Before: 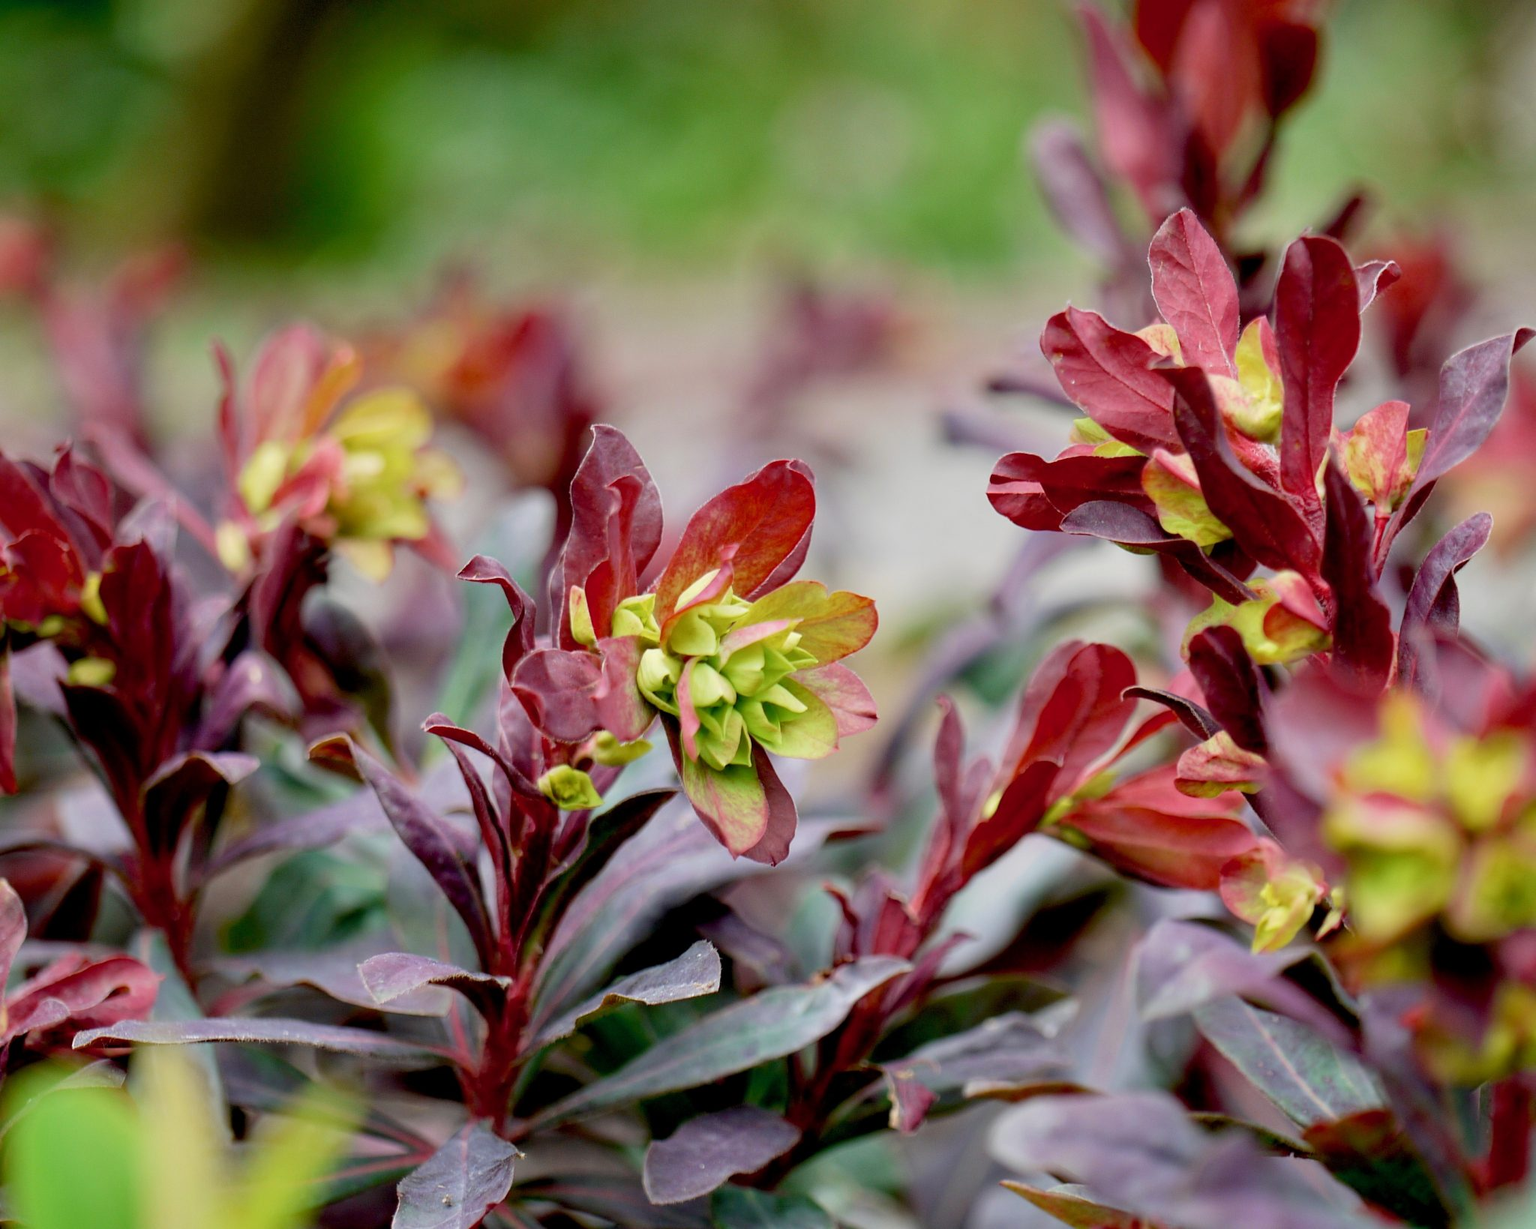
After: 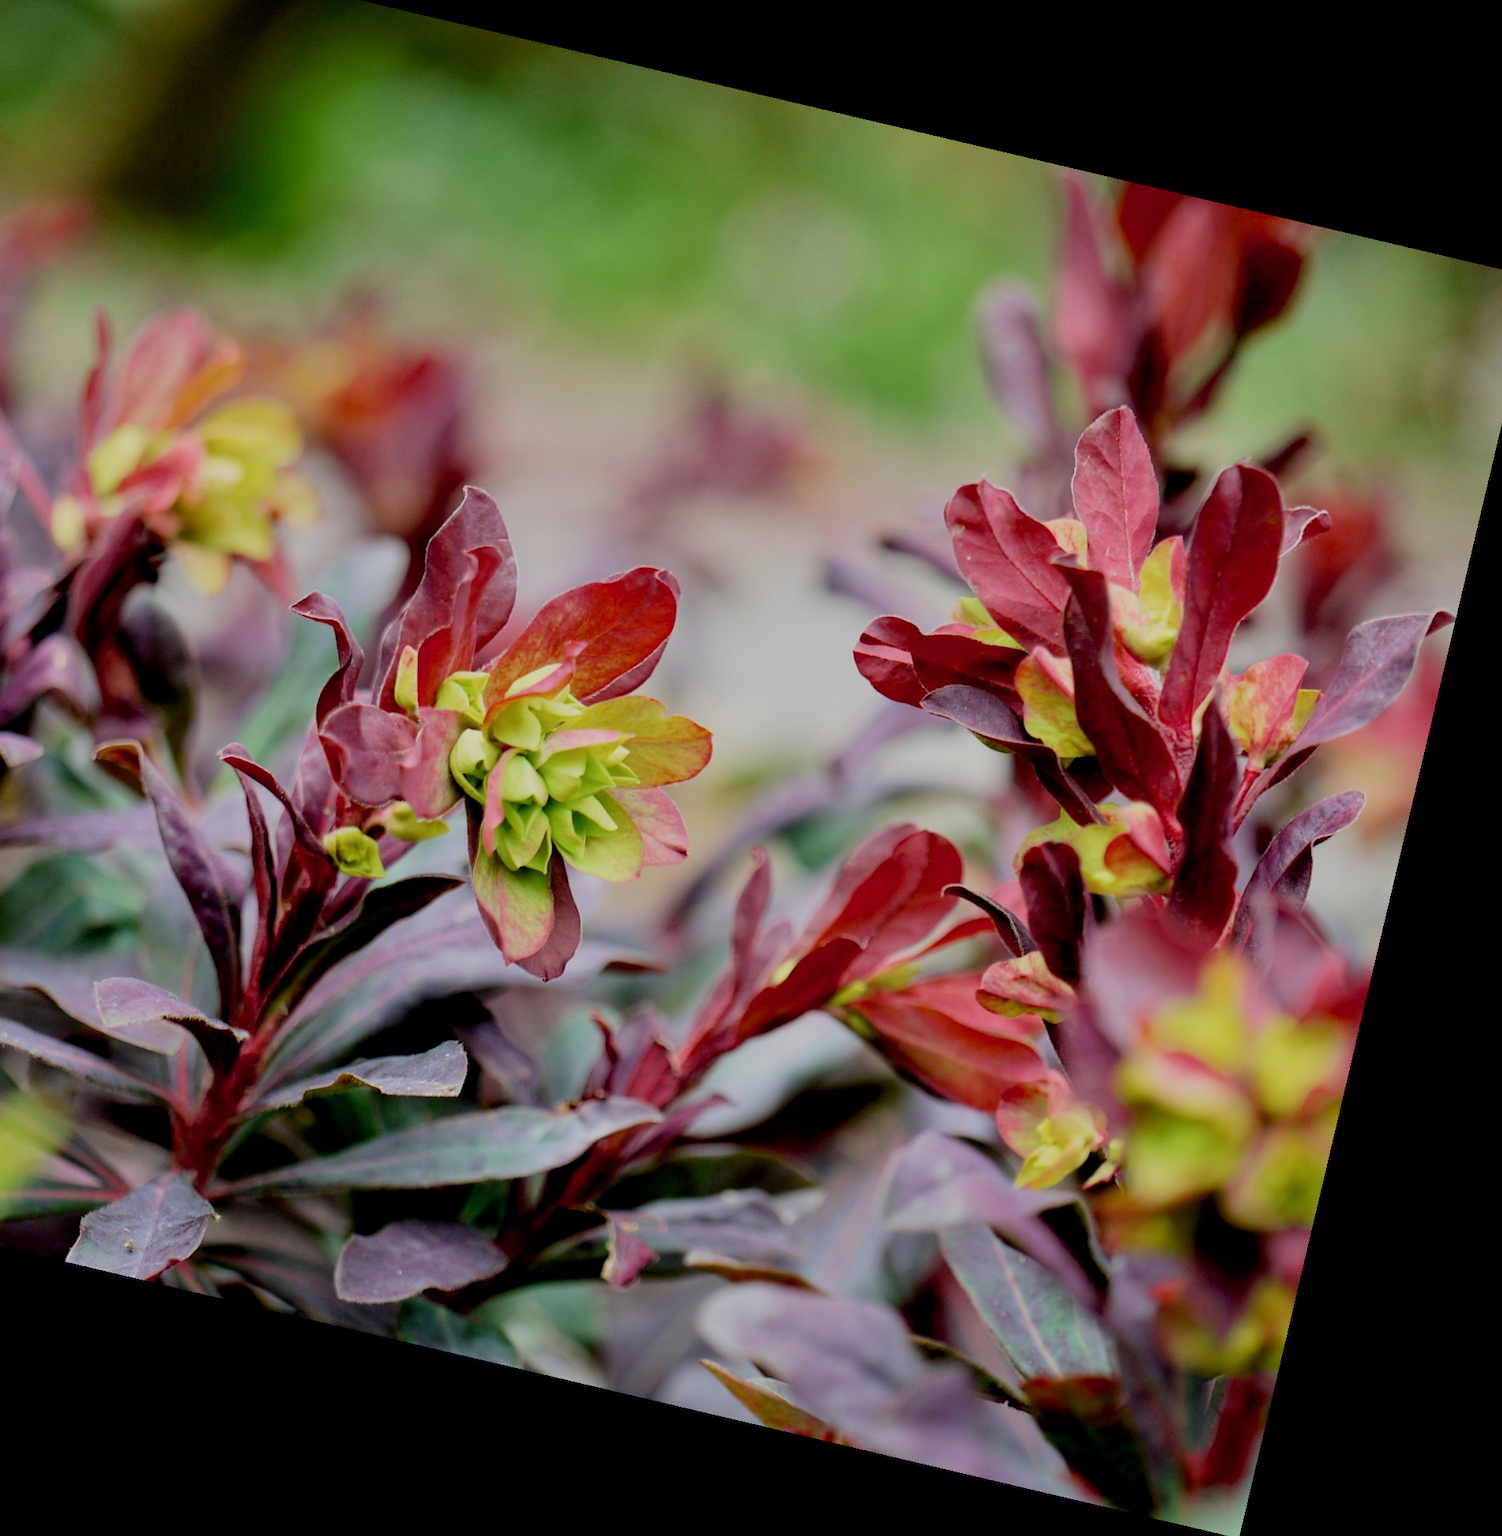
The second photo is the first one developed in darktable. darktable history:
crop and rotate: left 17.959%, top 5.771%, right 1.742%
rotate and perspective: rotation 13.27°, automatic cropping off
filmic rgb: black relative exposure -7.65 EV, white relative exposure 4.56 EV, hardness 3.61, color science v6 (2022)
